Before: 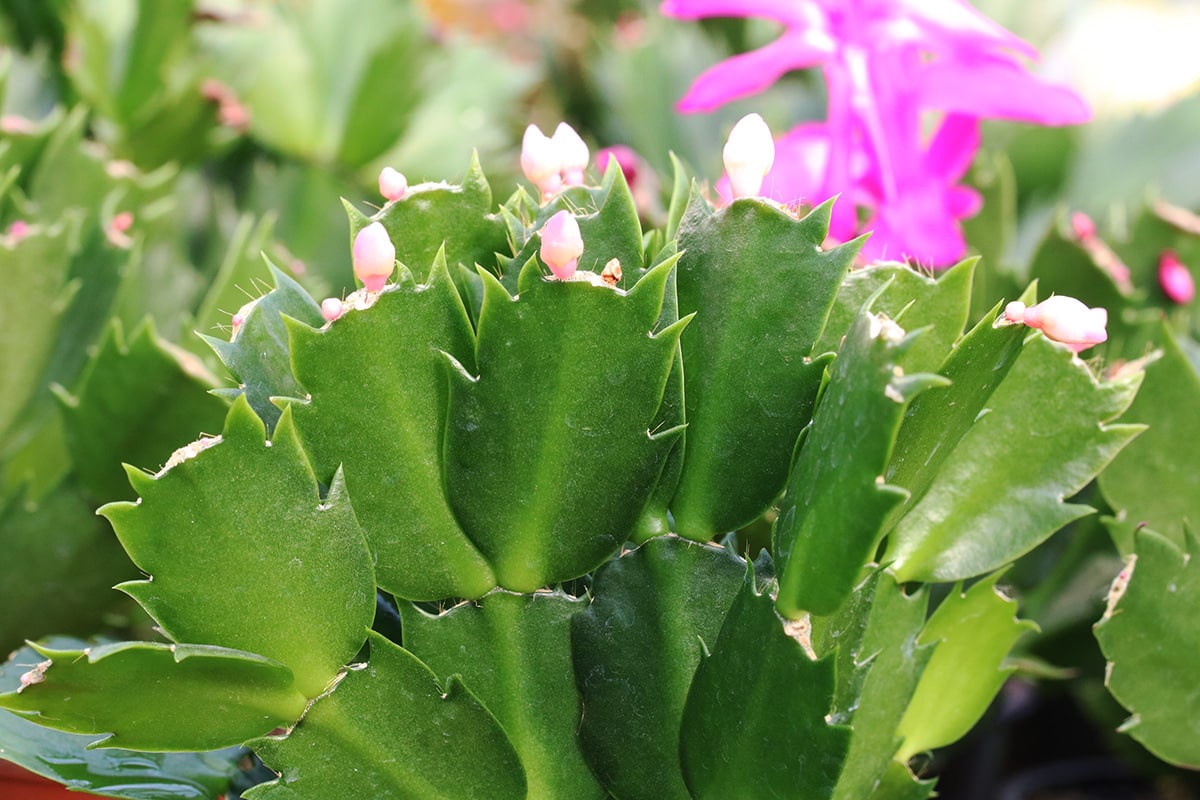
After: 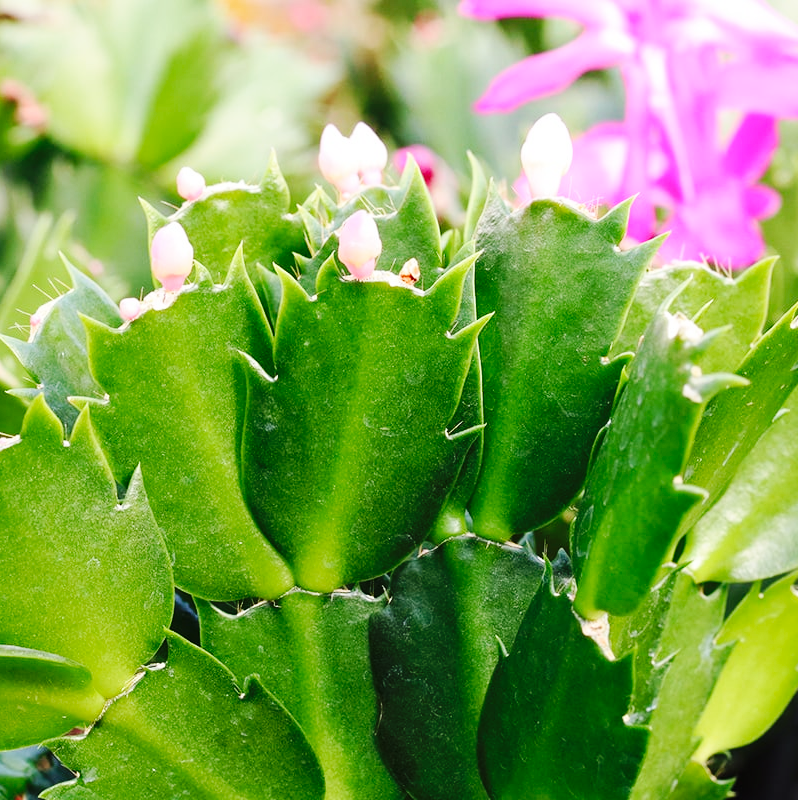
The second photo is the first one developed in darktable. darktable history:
crop: left 16.899%, right 16.556%
base curve: curves: ch0 [(0, 0) (0.036, 0.025) (0.121, 0.166) (0.206, 0.329) (0.605, 0.79) (1, 1)], preserve colors none
